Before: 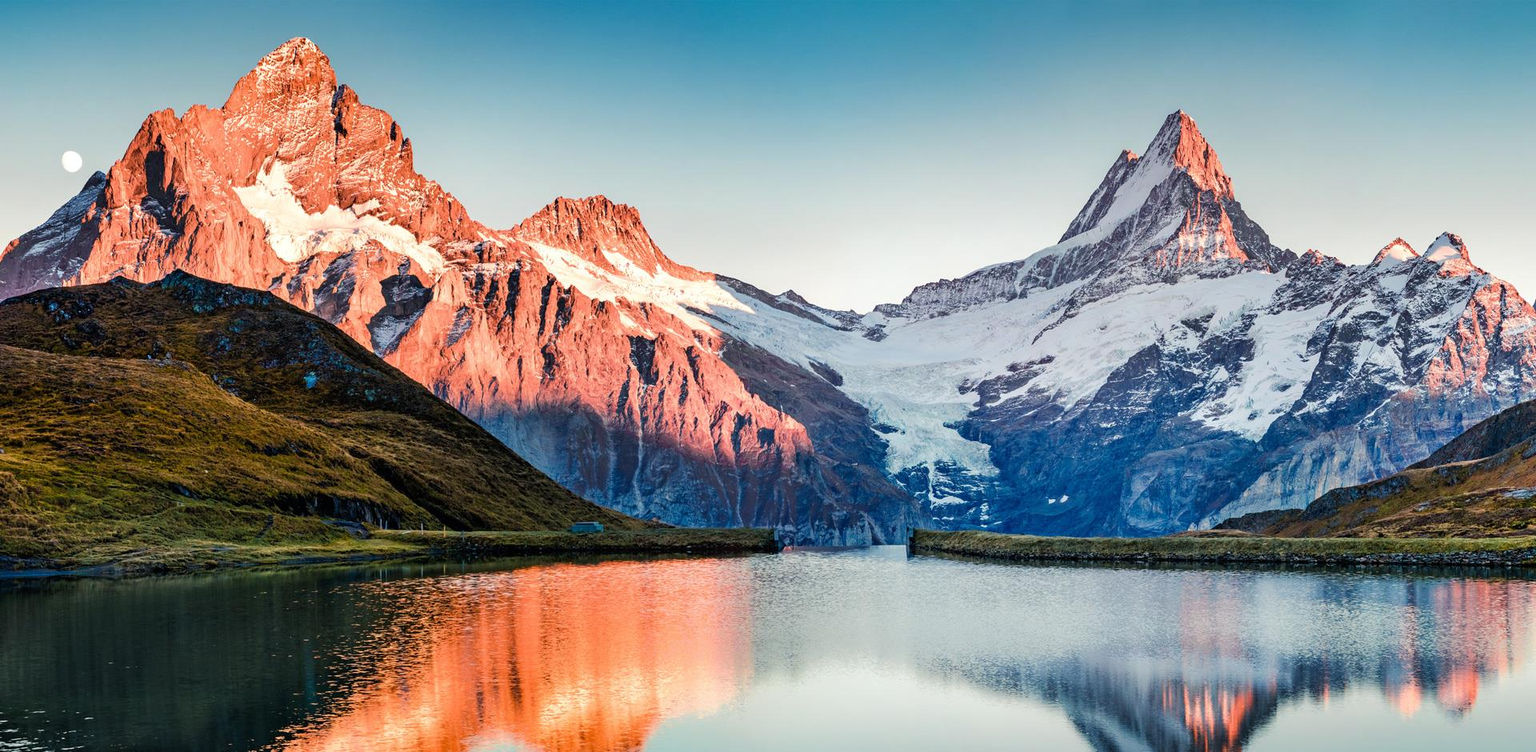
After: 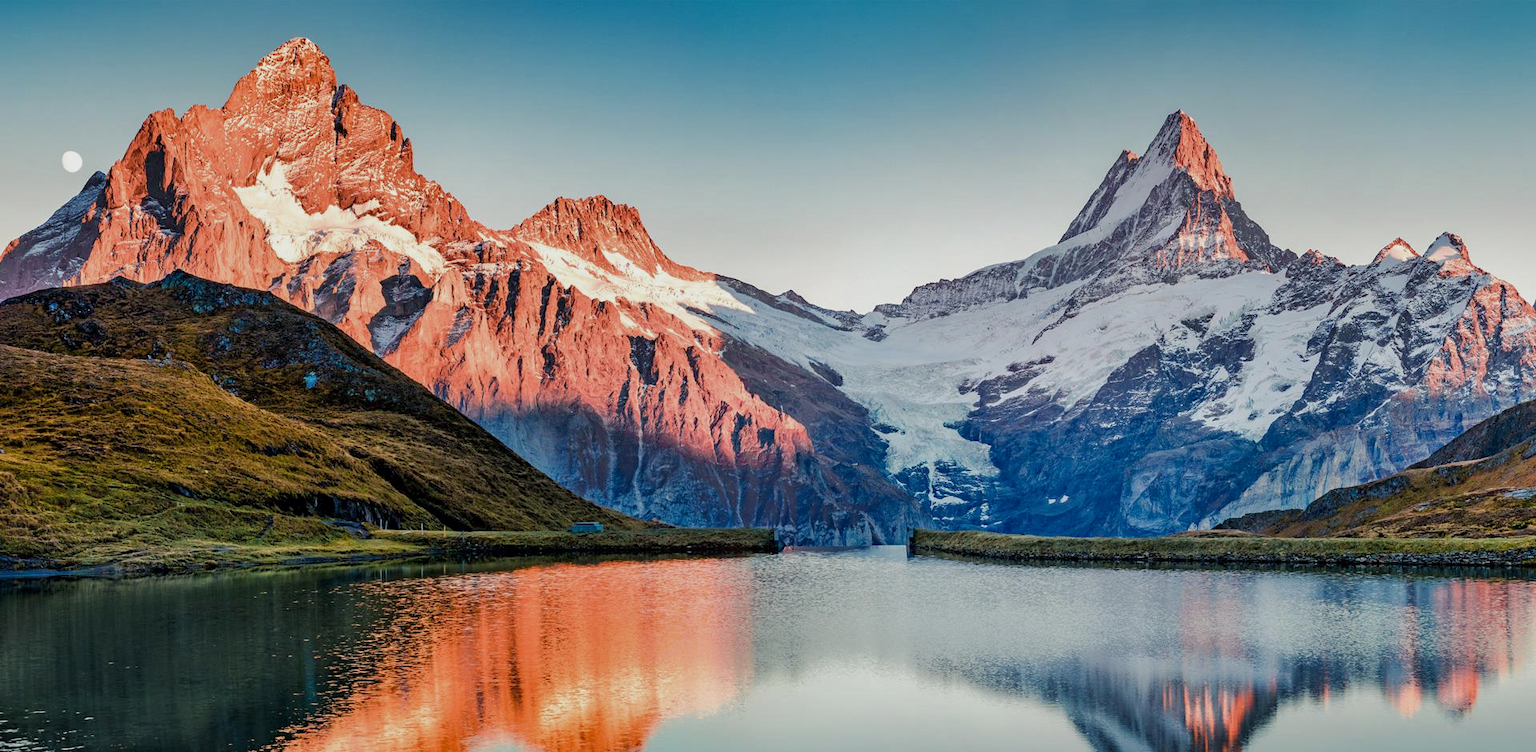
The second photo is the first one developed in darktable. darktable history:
tone equalizer: -8 EV 0.25 EV, -7 EV 0.417 EV, -6 EV 0.417 EV, -5 EV 0.25 EV, -3 EV -0.25 EV, -2 EV -0.417 EV, -1 EV -0.417 EV, +0 EV -0.25 EV, edges refinement/feathering 500, mask exposure compensation -1.57 EV, preserve details guided filter
local contrast: mode bilateral grid, contrast 20, coarseness 50, detail 120%, midtone range 0.2
